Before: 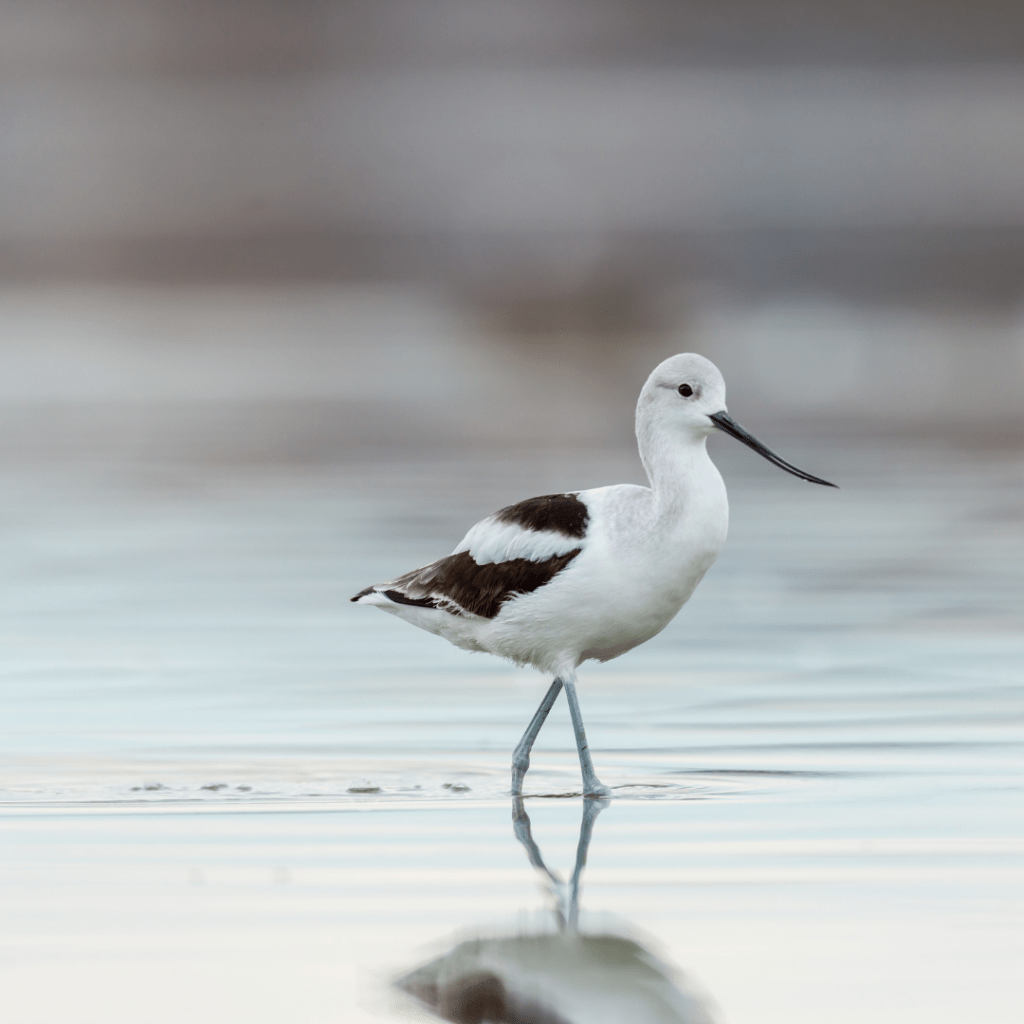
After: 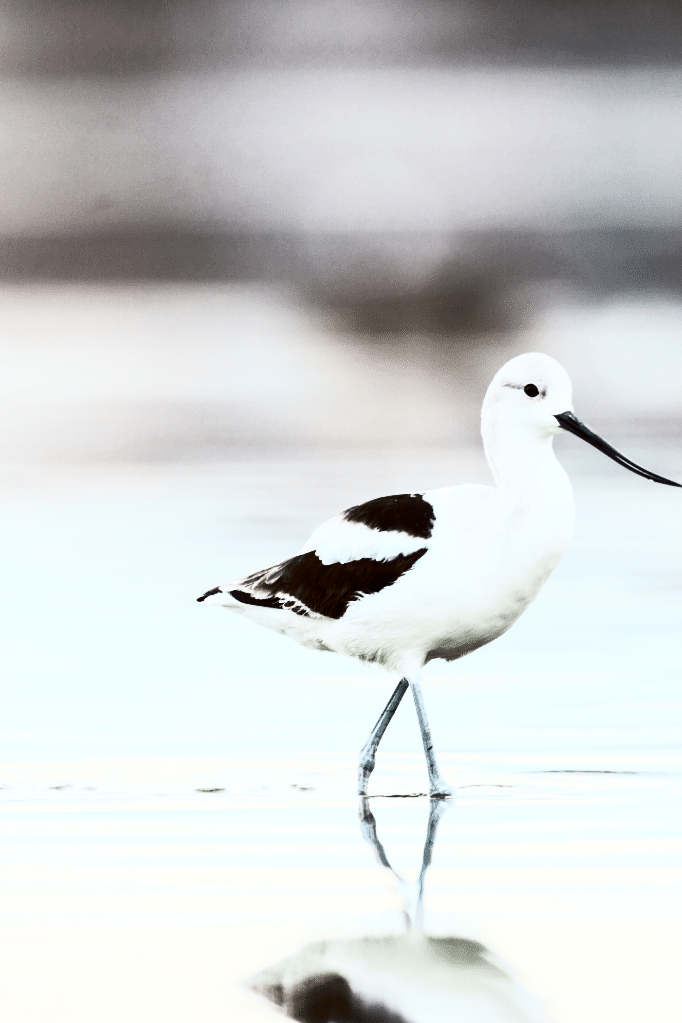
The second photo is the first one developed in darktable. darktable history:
crop and rotate: left 15.055%, right 18.278%
contrast brightness saturation: contrast 0.93, brightness 0.2
